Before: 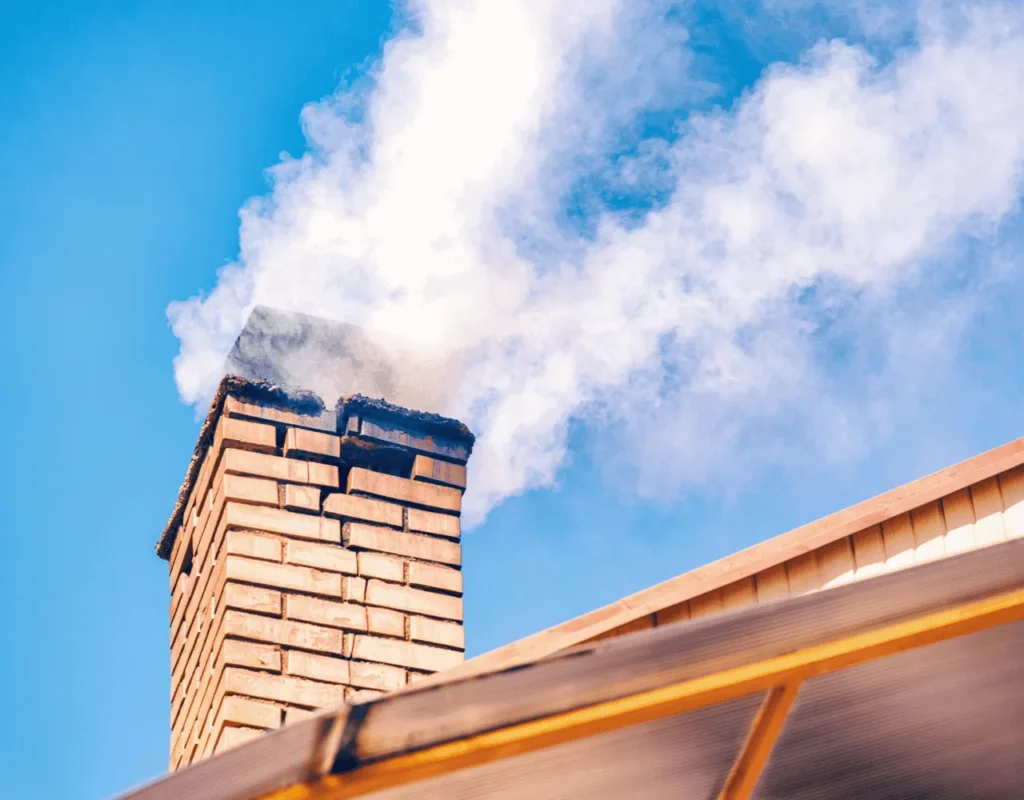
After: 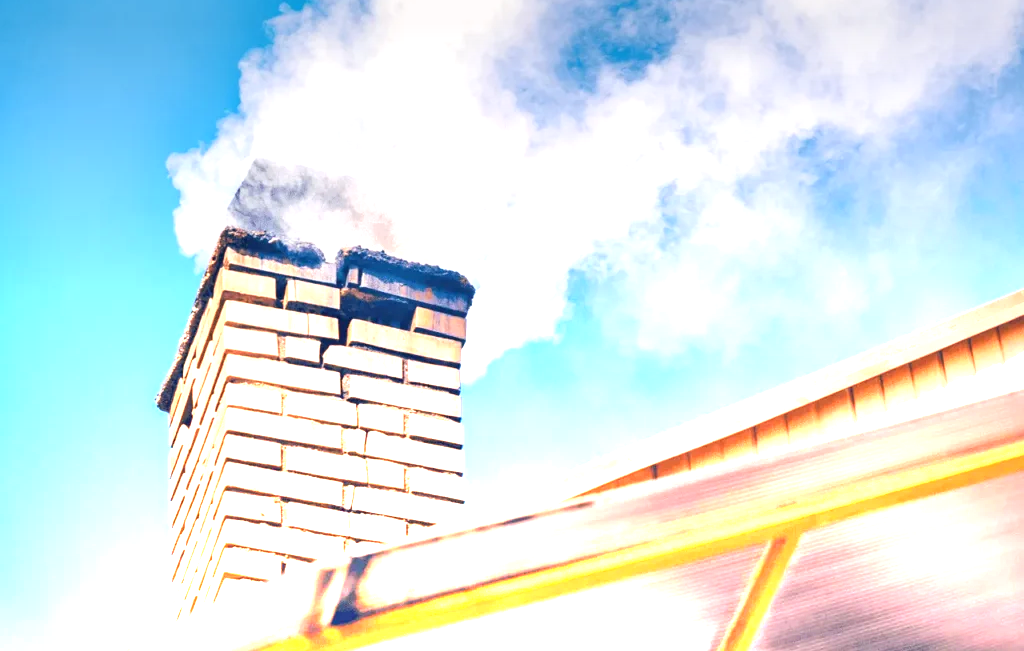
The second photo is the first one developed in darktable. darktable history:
crop and rotate: top 18.507%
exposure: compensate highlight preservation false
graduated density: density -3.9 EV
